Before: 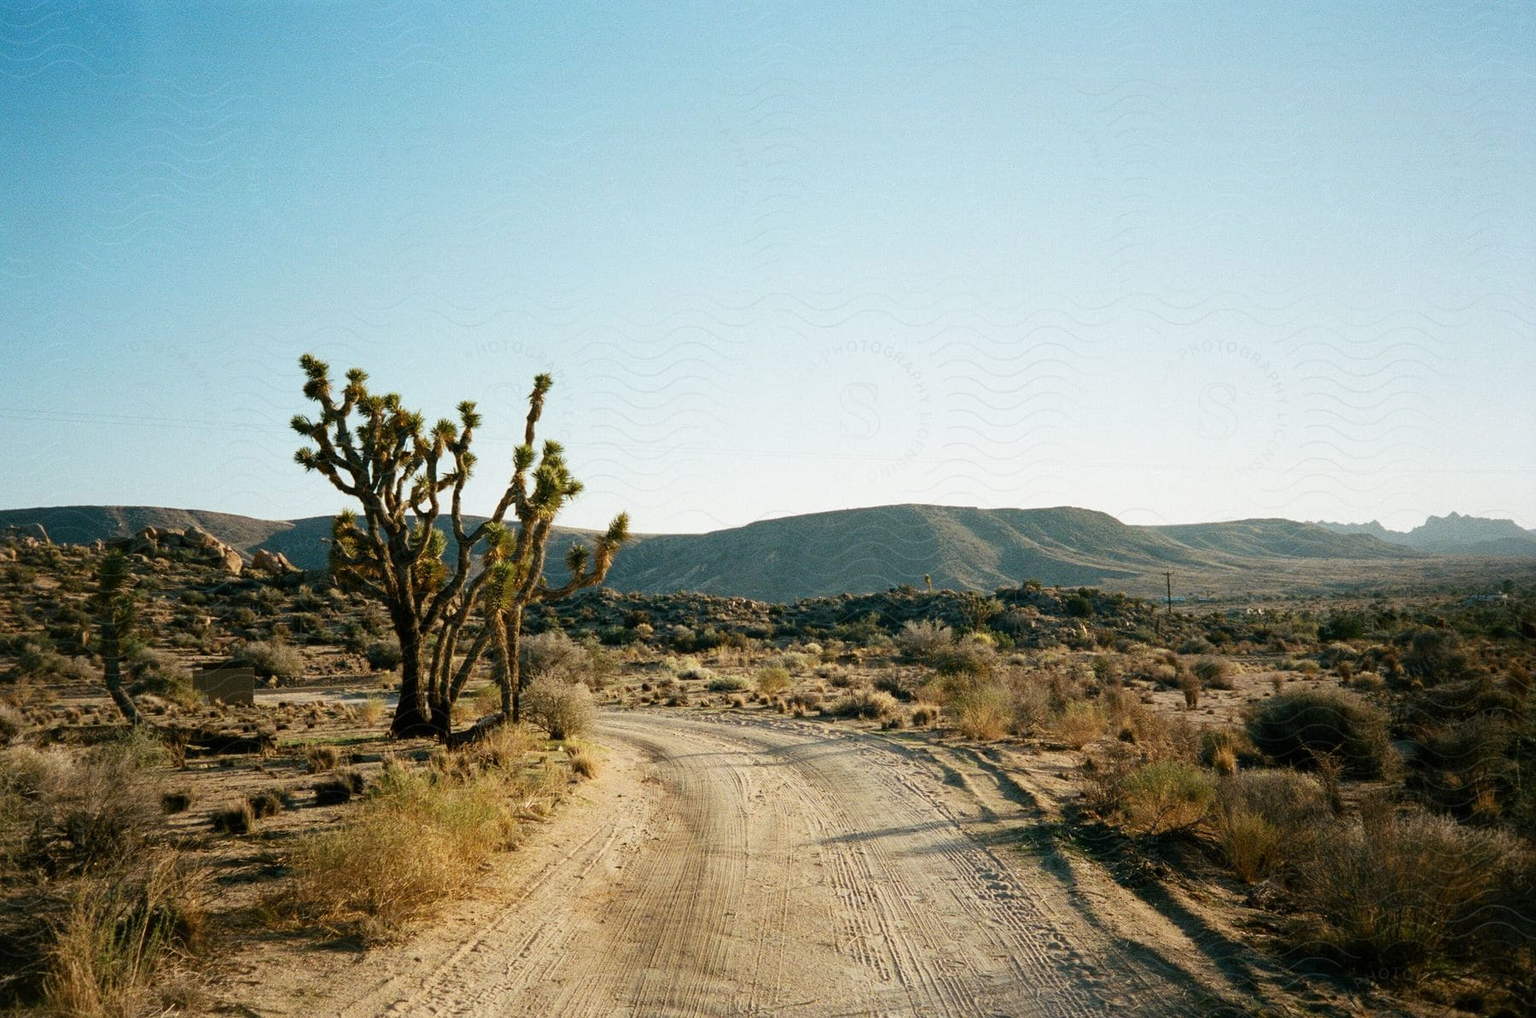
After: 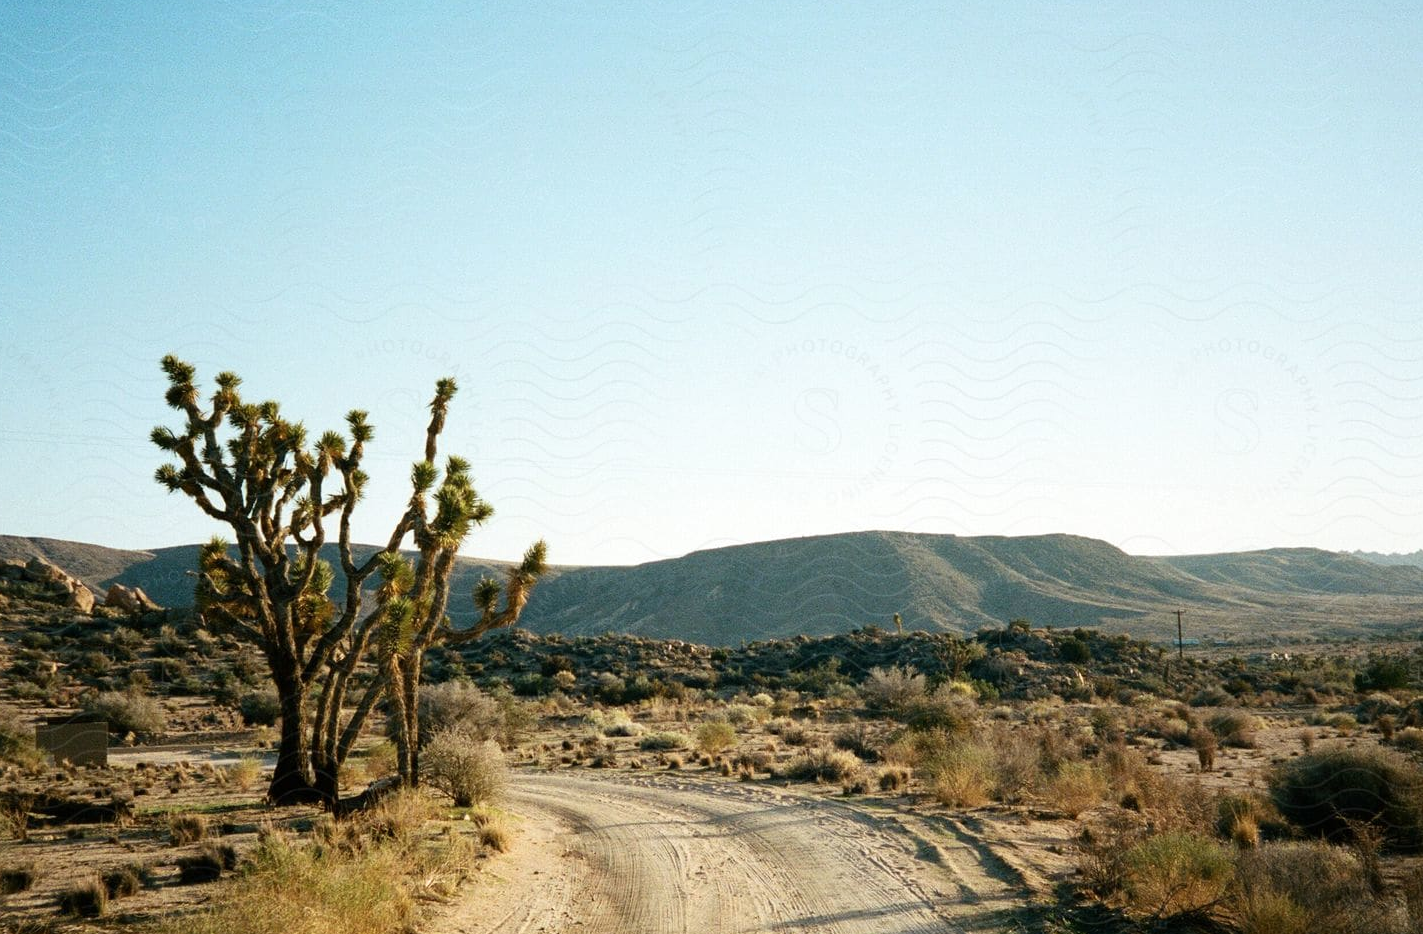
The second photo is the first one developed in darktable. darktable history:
crop and rotate: left 10.57%, top 5.106%, right 10.341%, bottom 16.576%
shadows and highlights: shadows -13.25, white point adjustment 4, highlights 26.52, highlights color adjustment 89.67%
